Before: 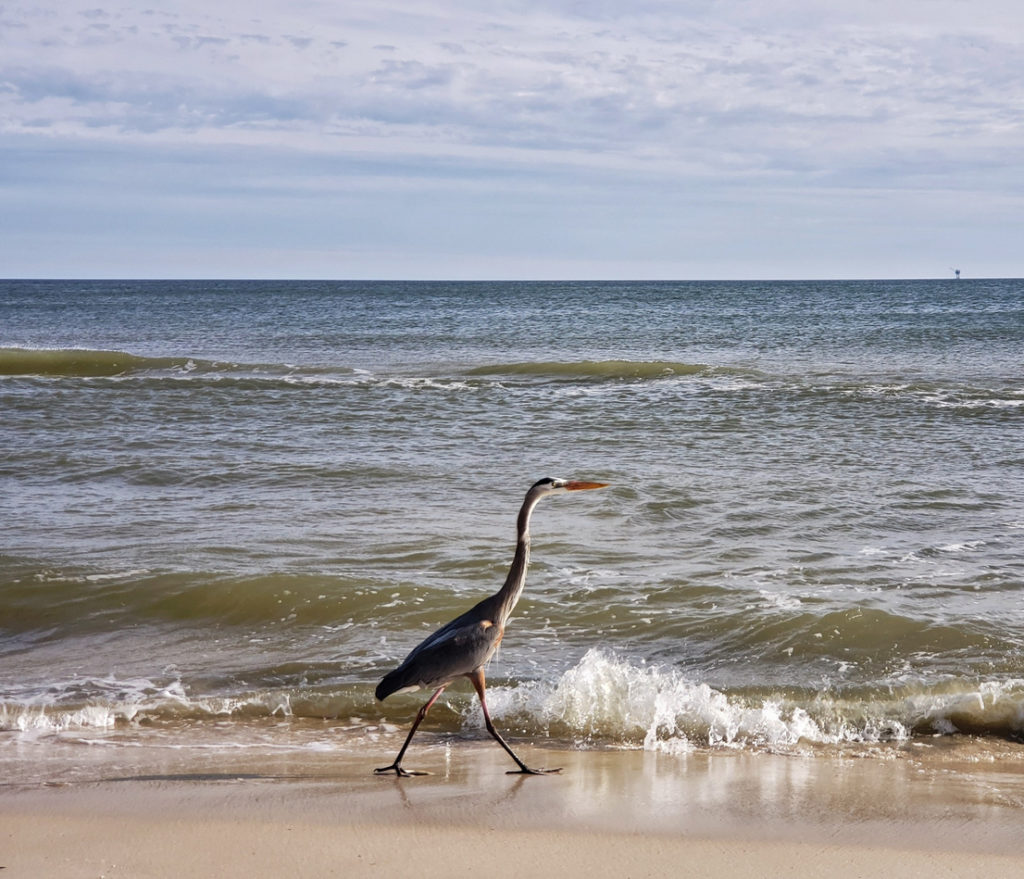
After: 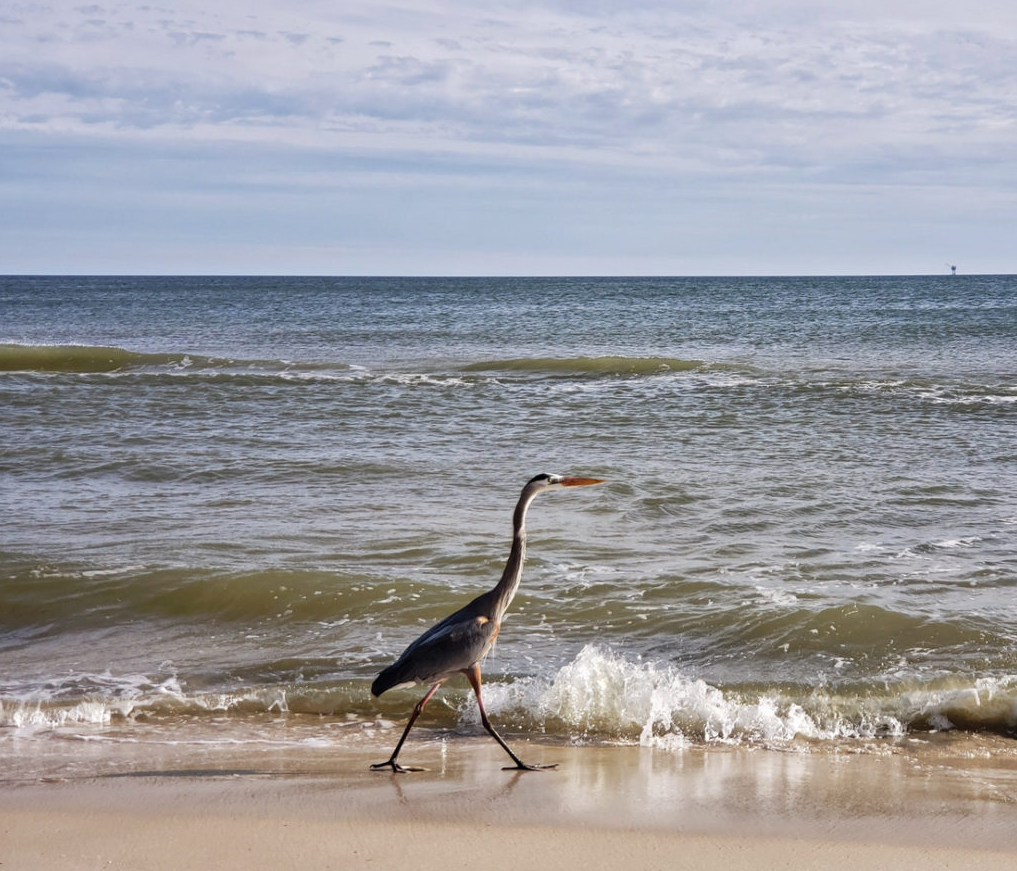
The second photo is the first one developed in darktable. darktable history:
exposure: compensate highlight preservation false
crop: left 0.434%, top 0.485%, right 0.244%, bottom 0.386%
